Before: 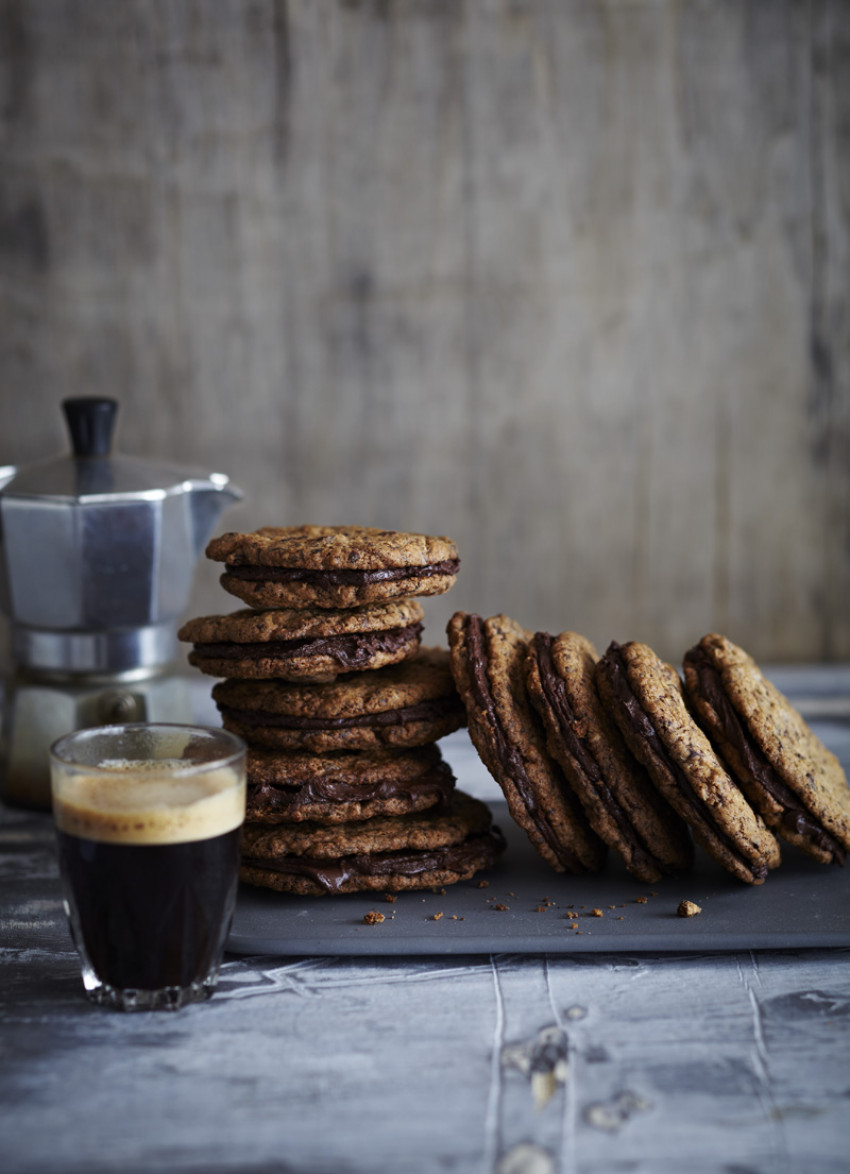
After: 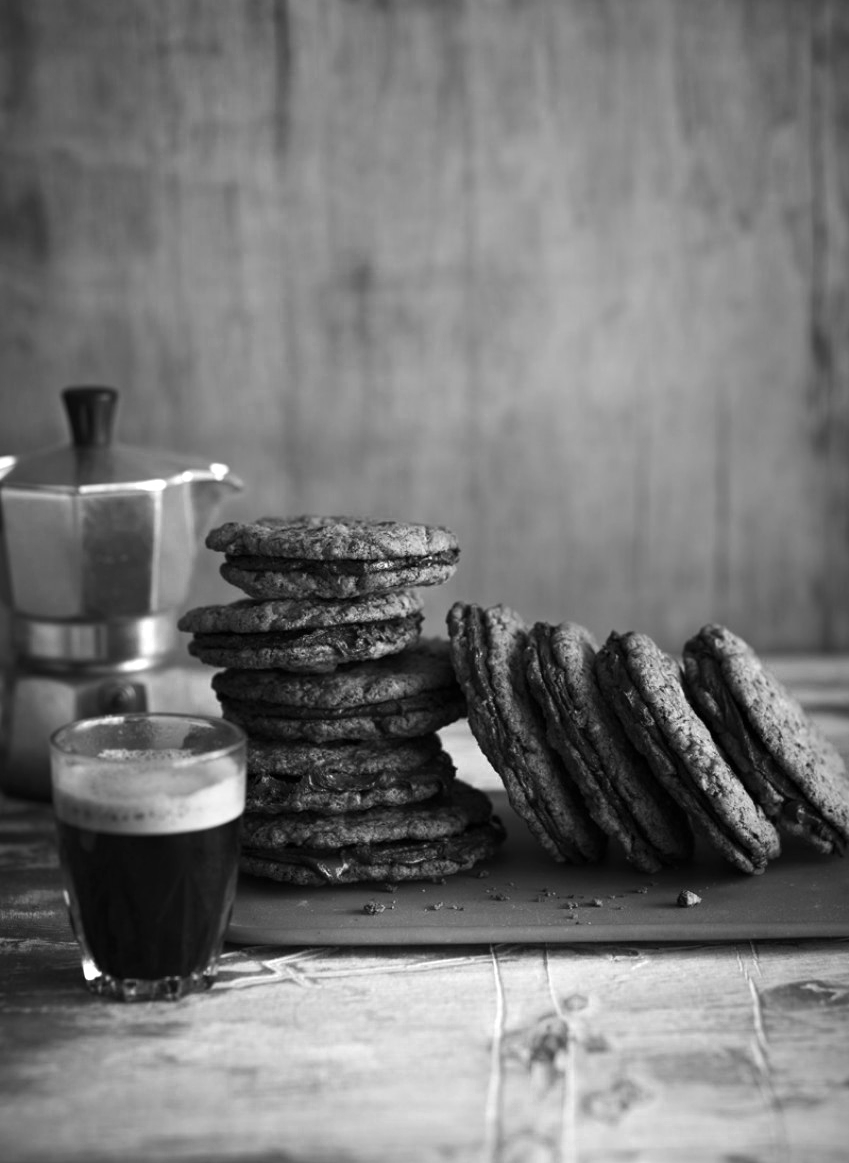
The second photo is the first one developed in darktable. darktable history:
exposure: exposure 0.354 EV, compensate exposure bias true, compensate highlight preservation false
crop: top 0.901%, right 0.05%
shadows and highlights: shadows -38.48, highlights 62.95, soften with gaussian
color zones: curves: ch0 [(0, 0.613) (0.01, 0.613) (0.245, 0.448) (0.498, 0.529) (0.642, 0.665) (0.879, 0.777) (0.99, 0.613)]; ch1 [(0, 0) (0.143, 0) (0.286, 0) (0.429, 0) (0.571, 0) (0.714, 0) (0.857, 0)]
